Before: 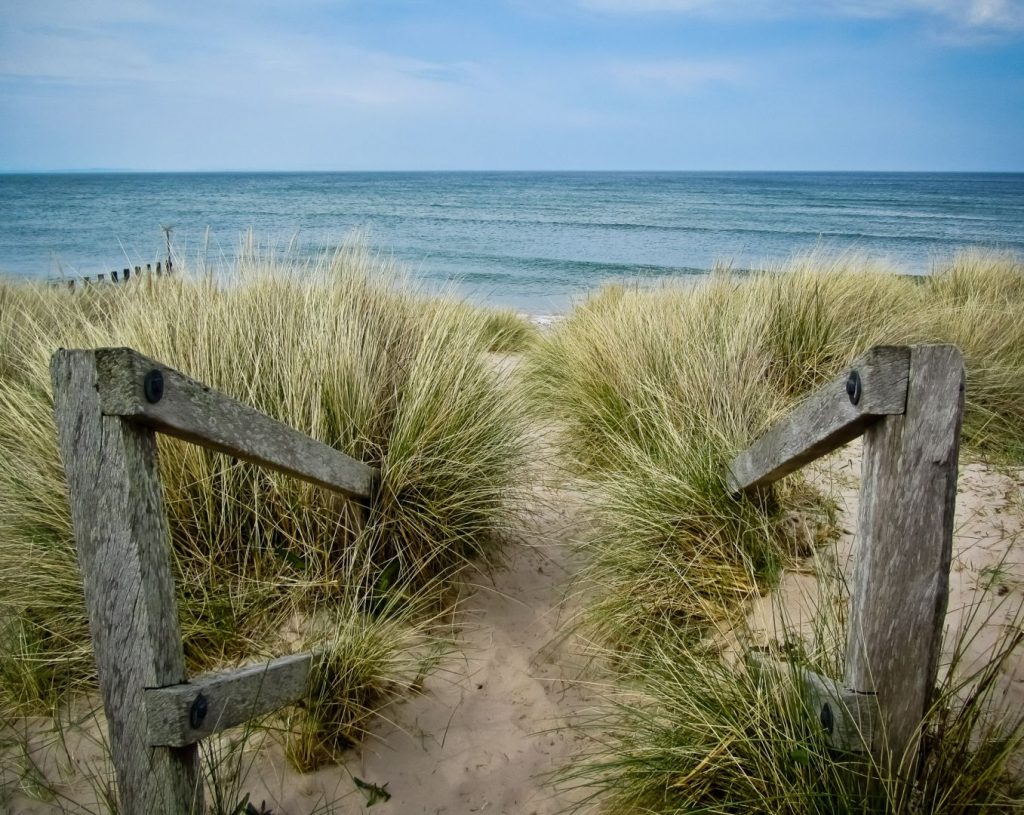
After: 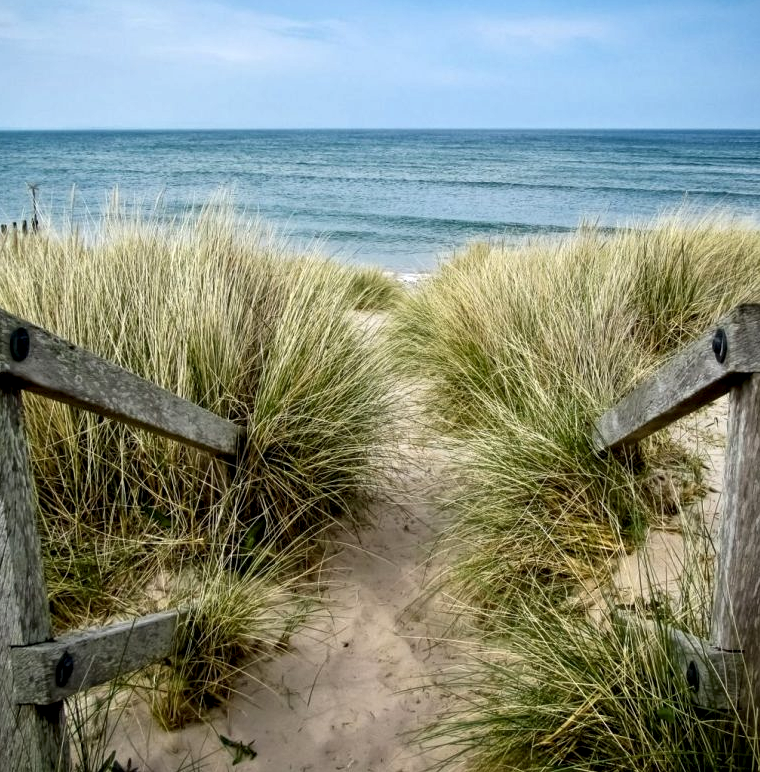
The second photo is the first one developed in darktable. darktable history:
local contrast: highlights 123%, shadows 126%, detail 140%, midtone range 0.254
crop and rotate: left 13.15%, top 5.251%, right 12.609%
exposure: exposure 0.197 EV, compensate highlight preservation false
